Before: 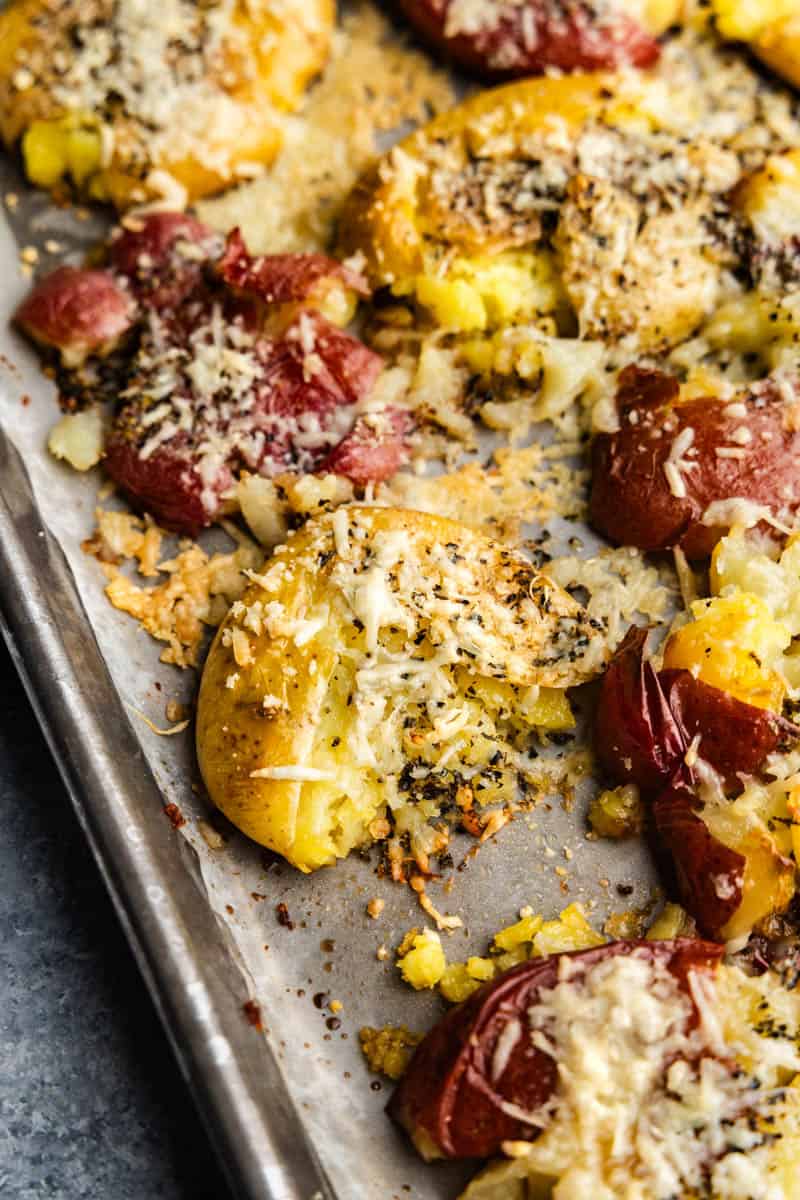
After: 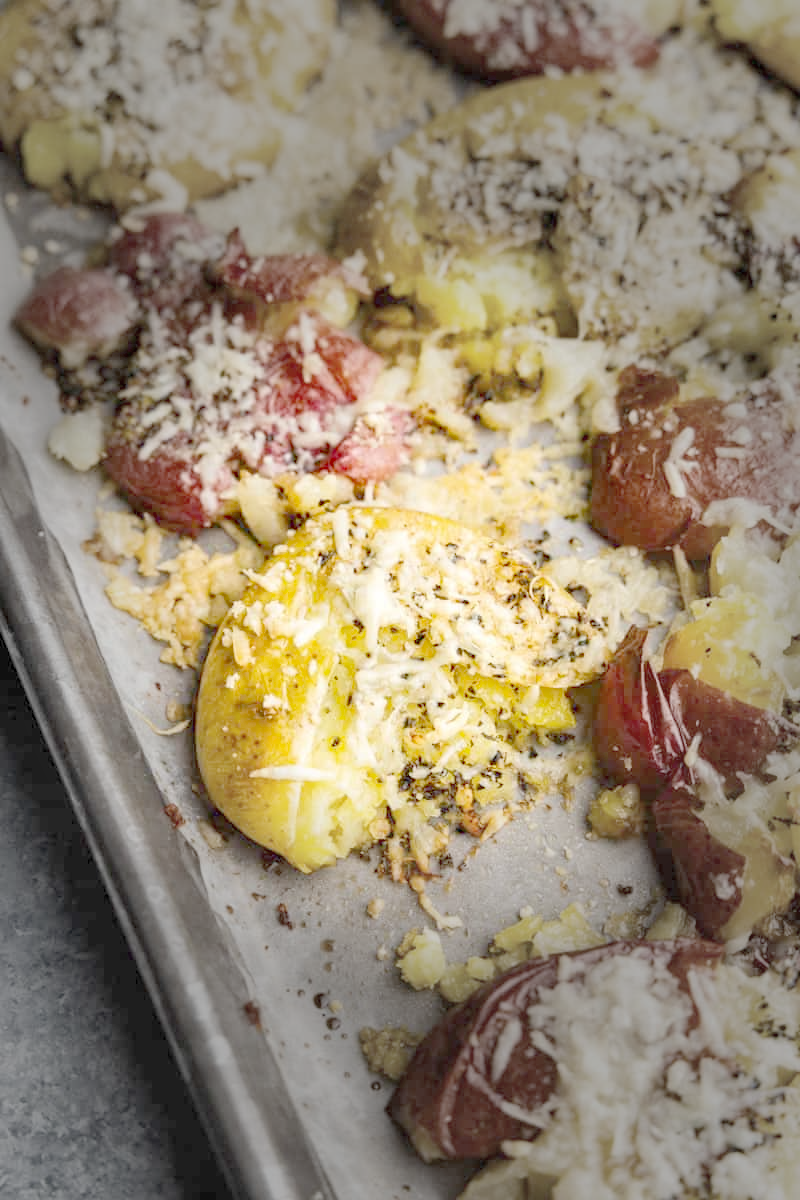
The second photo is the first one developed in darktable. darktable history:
vignetting: fall-off start 31.28%, fall-off radius 34.64%, brightness -0.575
